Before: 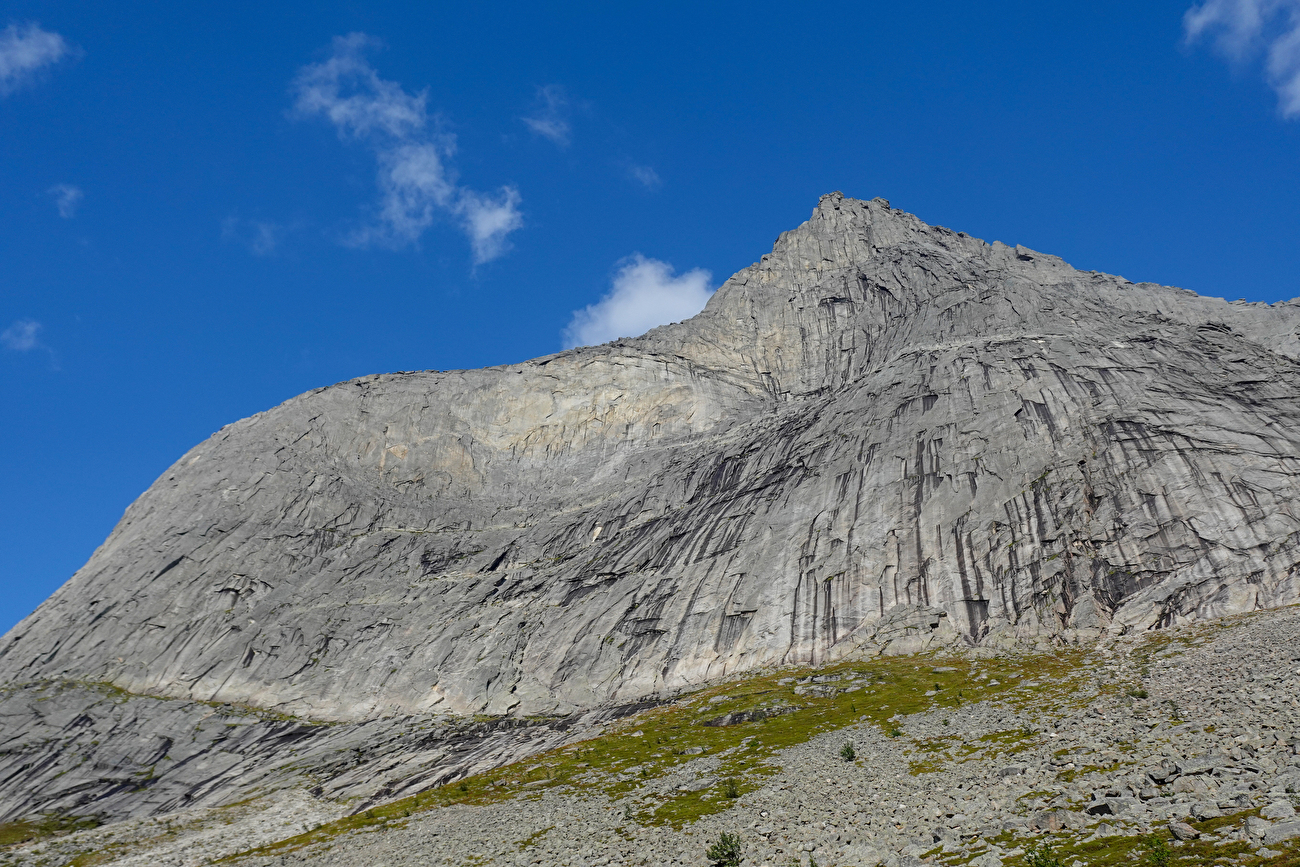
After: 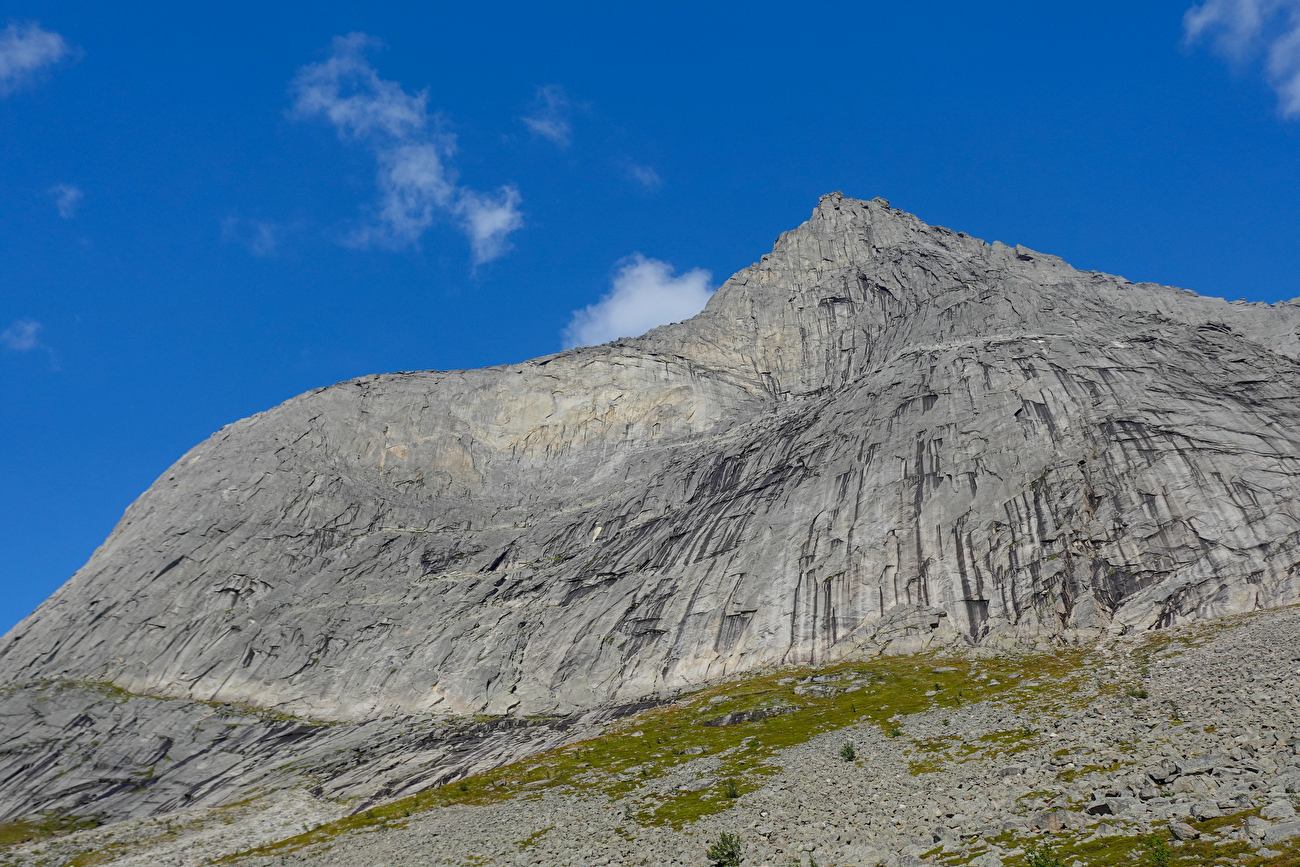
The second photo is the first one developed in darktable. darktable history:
vibrance: vibrance 22%
shadows and highlights: on, module defaults
